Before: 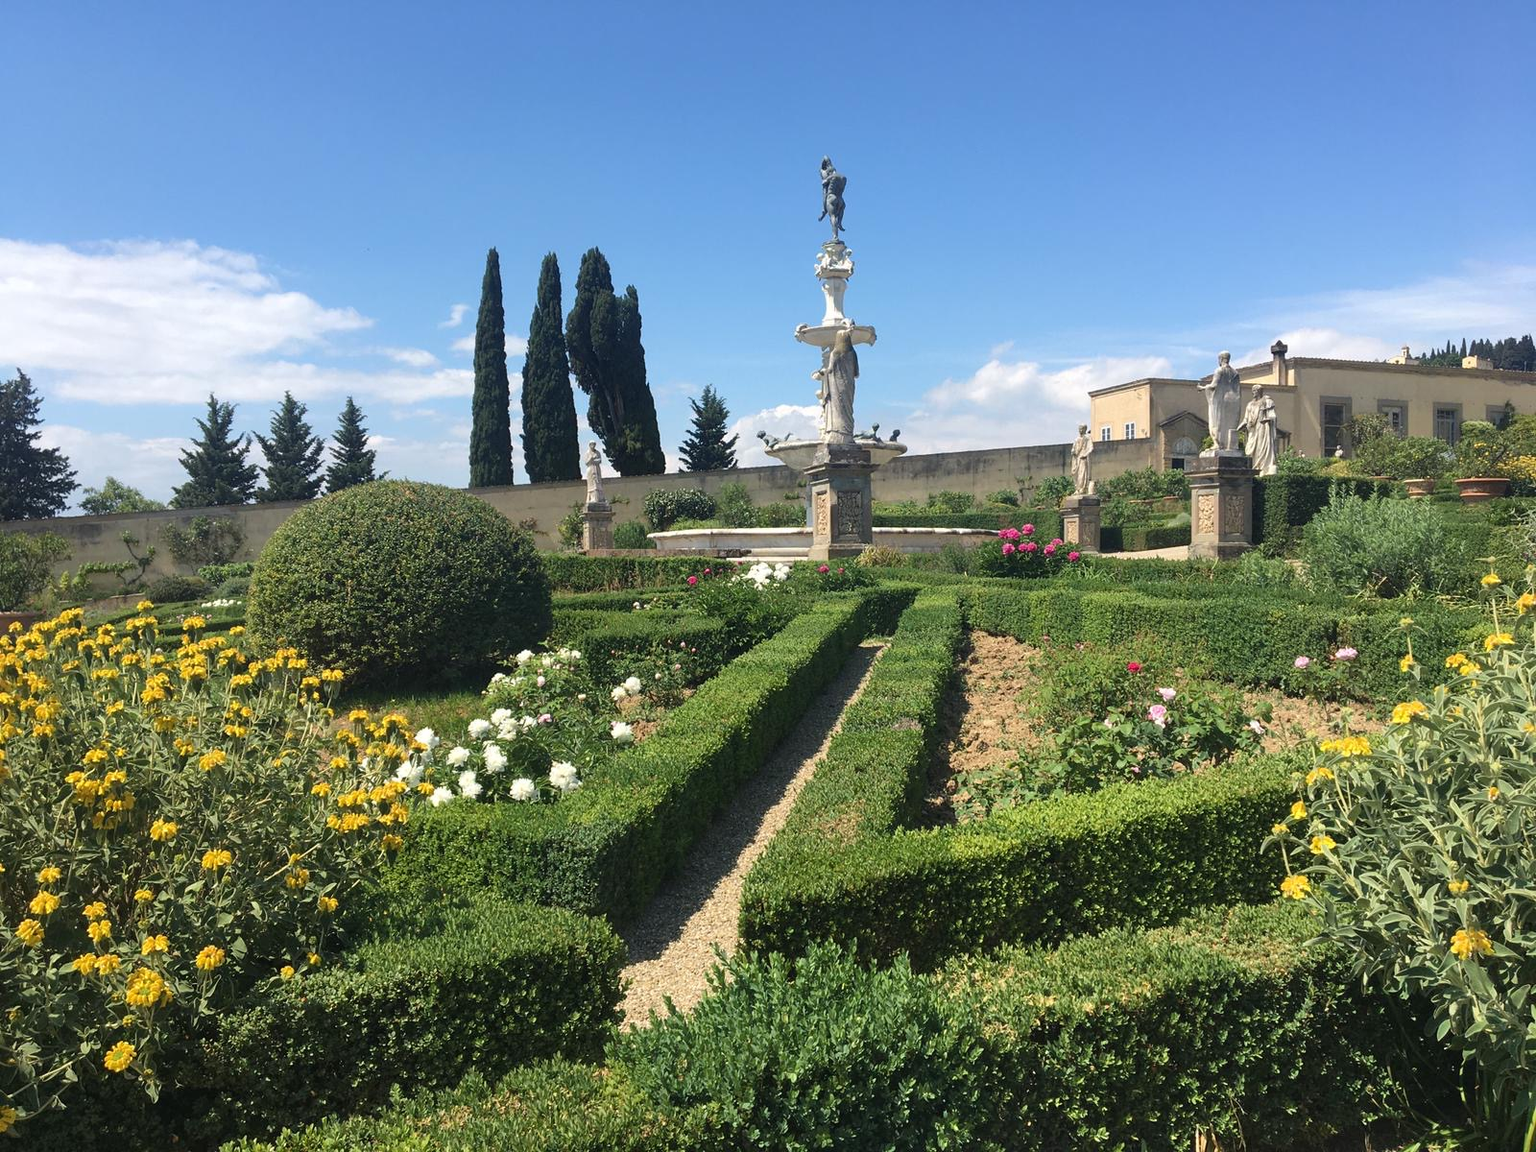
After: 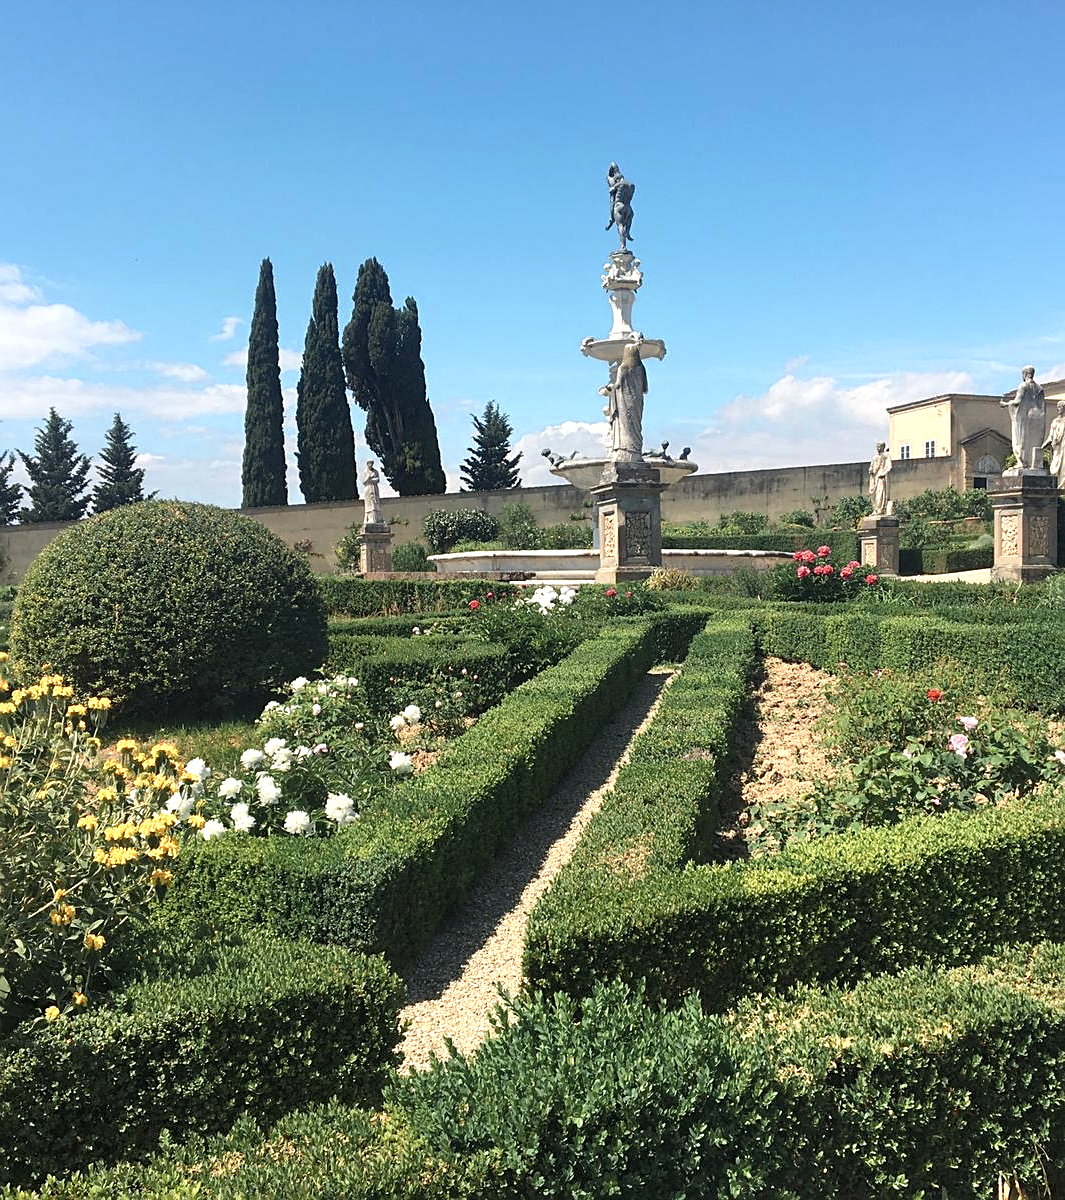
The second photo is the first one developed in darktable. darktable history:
sharpen: on, module defaults
crop and rotate: left 15.468%, right 17.937%
color zones: curves: ch0 [(0.018, 0.548) (0.197, 0.654) (0.425, 0.447) (0.605, 0.658) (0.732, 0.579)]; ch1 [(0.105, 0.531) (0.224, 0.531) (0.386, 0.39) (0.618, 0.456) (0.732, 0.456) (0.956, 0.421)]; ch2 [(0.039, 0.583) (0.215, 0.465) (0.399, 0.544) (0.465, 0.548) (0.614, 0.447) (0.724, 0.43) (0.882, 0.623) (0.956, 0.632)]
exposure: exposure 0.029 EV, compensate highlight preservation false
